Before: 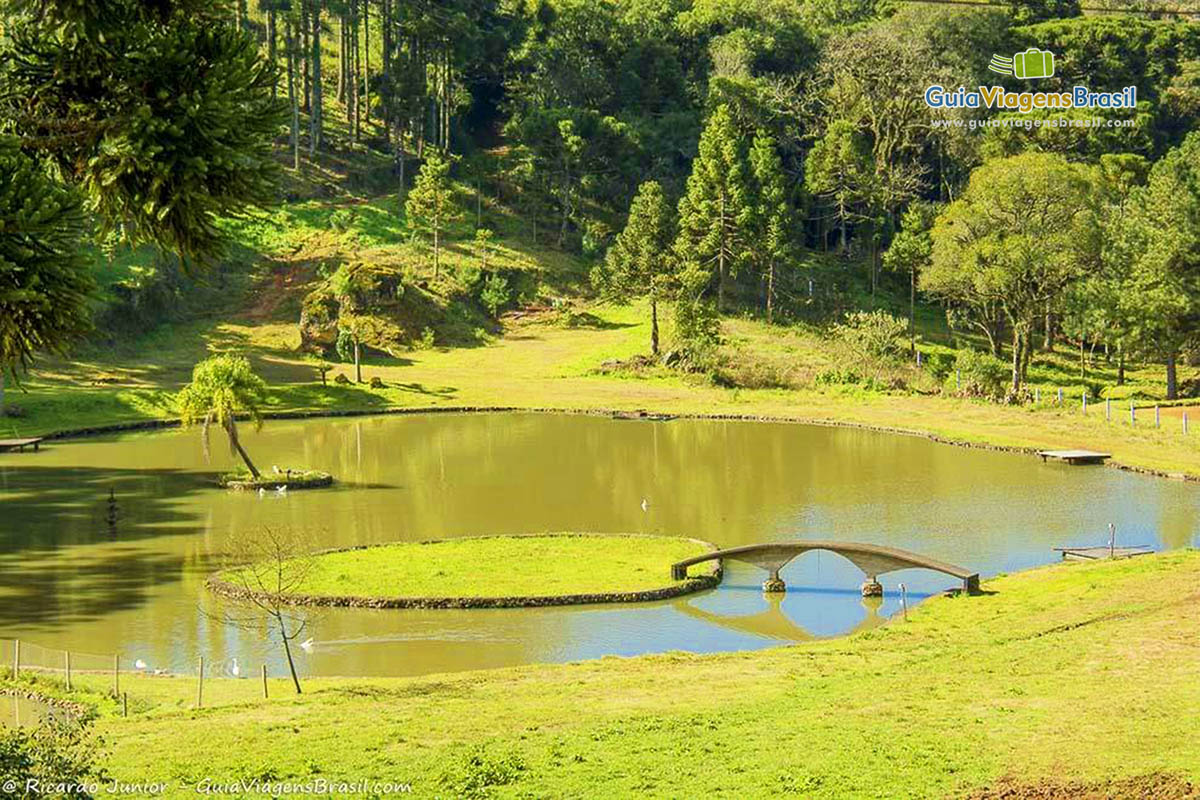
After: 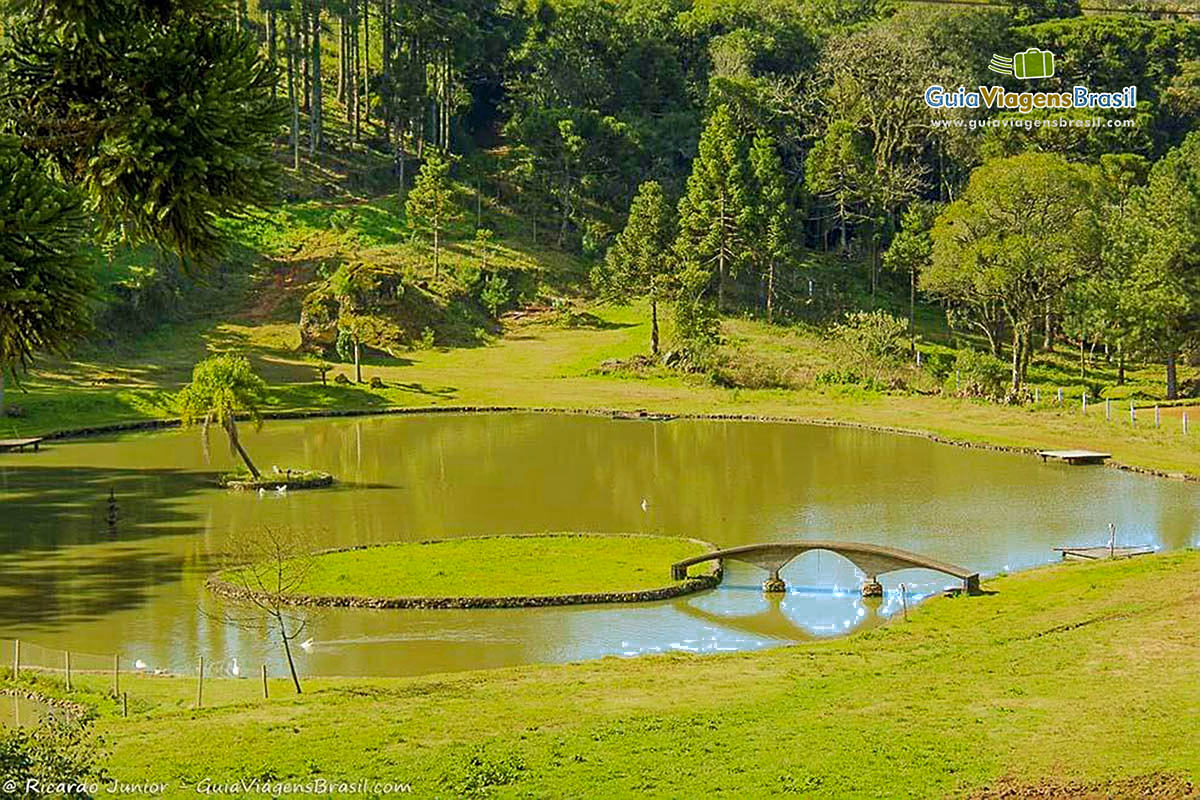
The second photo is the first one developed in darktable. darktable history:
sharpen: on, module defaults
color zones: curves: ch0 [(0.203, 0.433) (0.607, 0.517) (0.697, 0.696) (0.705, 0.897)]
